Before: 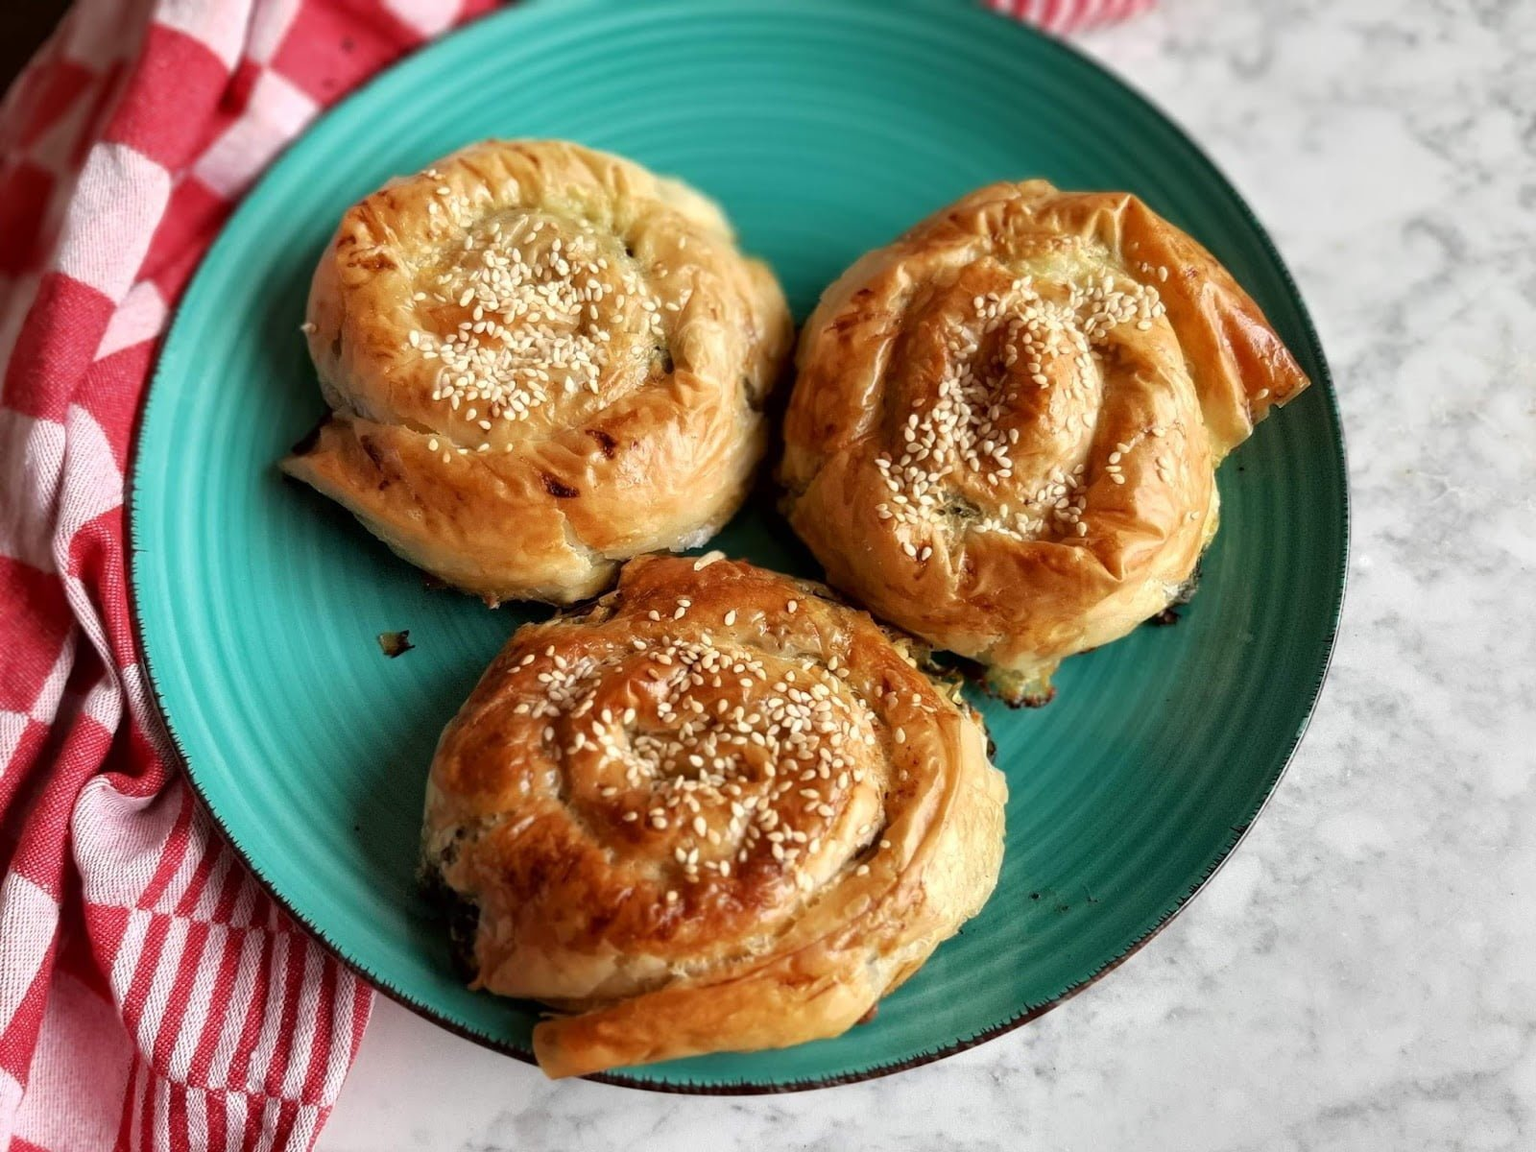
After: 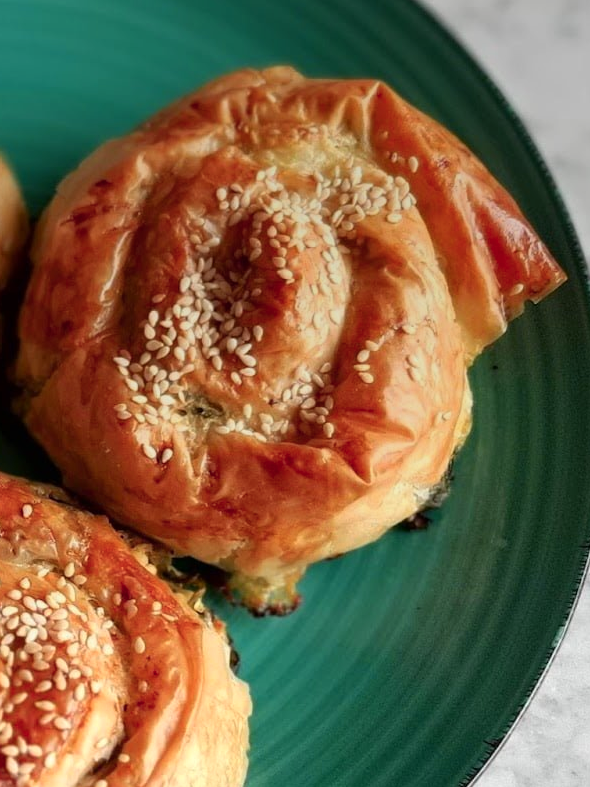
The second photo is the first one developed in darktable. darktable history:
color zones: curves: ch1 [(0.239, 0.552) (0.75, 0.5)]; ch2 [(0.25, 0.462) (0.749, 0.457)], mix 25.94%
crop and rotate: left 49.936%, top 10.094%, right 13.136%, bottom 24.256%
graduated density: rotation -0.352°, offset 57.64
